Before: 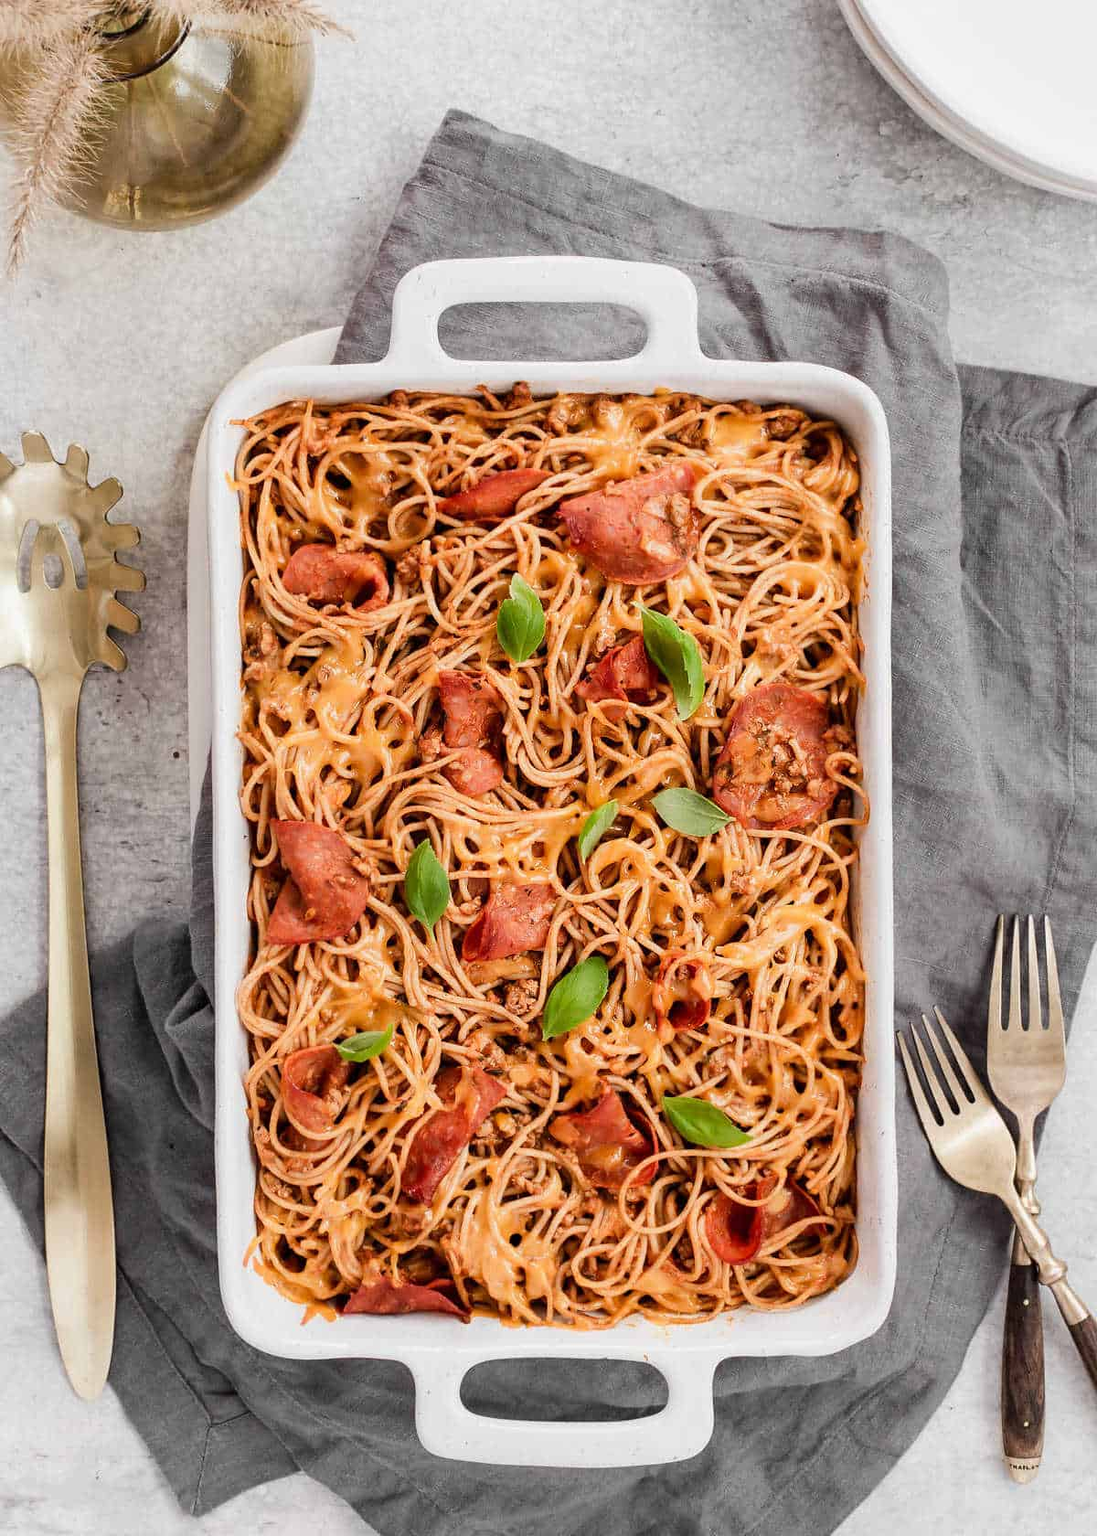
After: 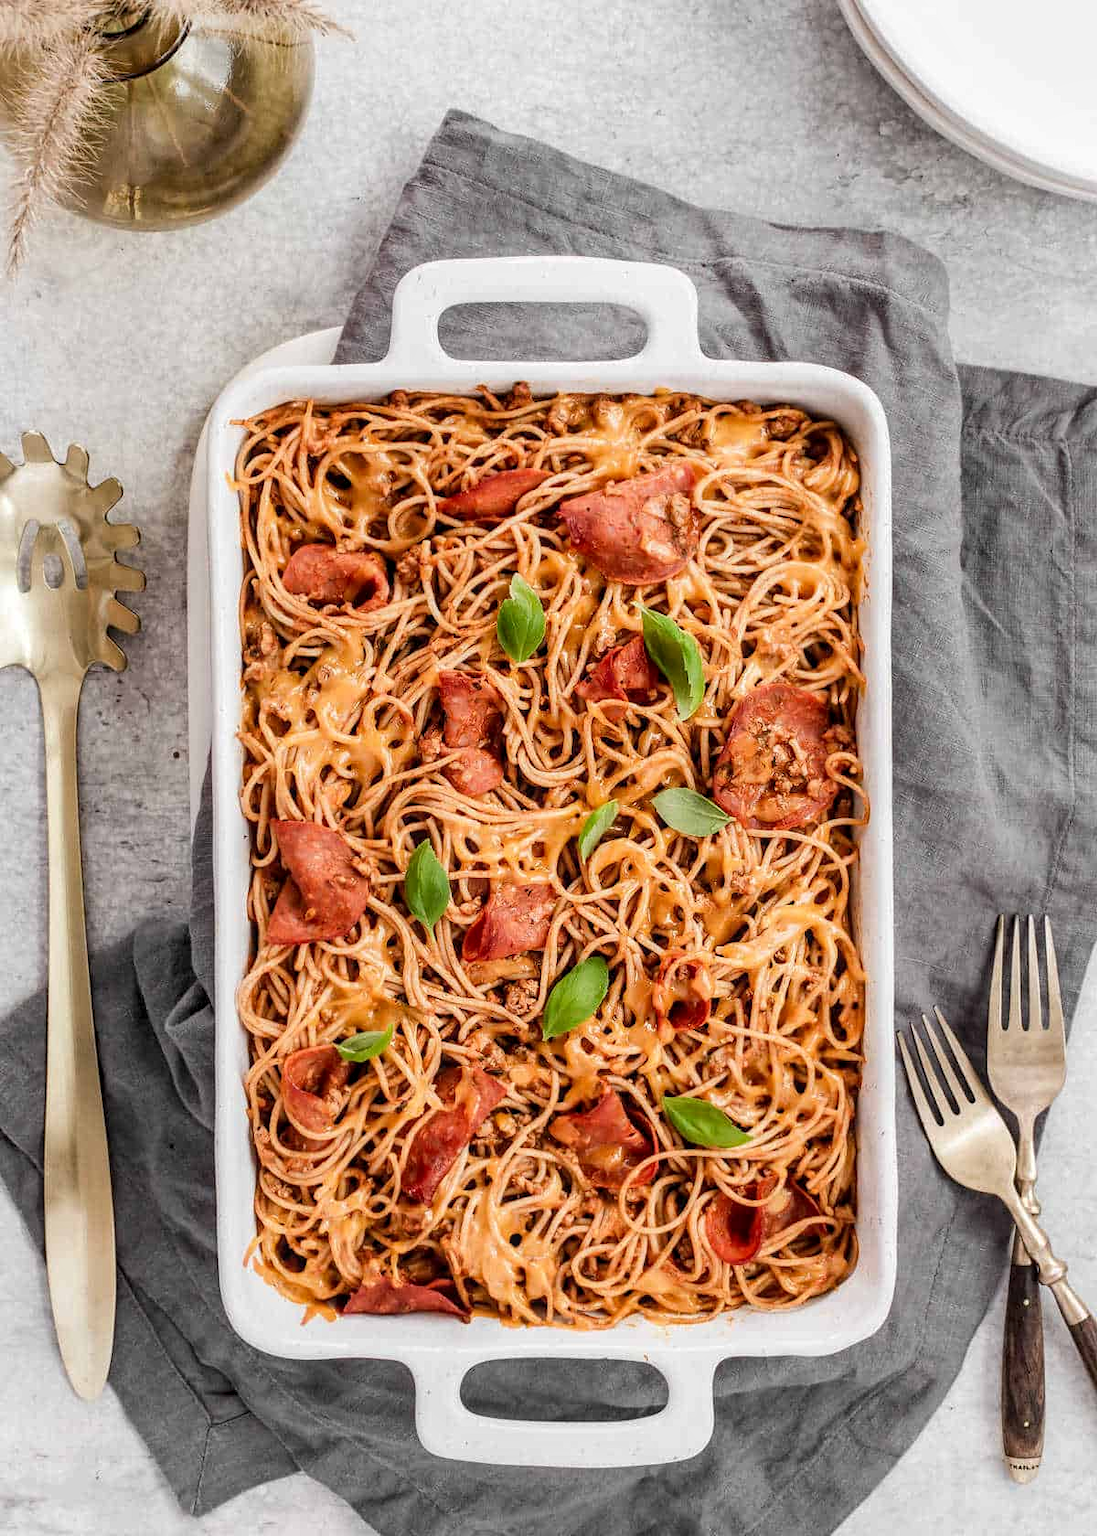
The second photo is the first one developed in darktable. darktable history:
local contrast: on, module defaults
color zones: curves: ch0 [(0, 0.5) (0.143, 0.5) (0.286, 0.5) (0.429, 0.5) (0.571, 0.5) (0.714, 0.476) (0.857, 0.5) (1, 0.5)]; ch2 [(0, 0.5) (0.143, 0.5) (0.286, 0.5) (0.429, 0.5) (0.571, 0.5) (0.714, 0.487) (0.857, 0.5) (1, 0.5)]
